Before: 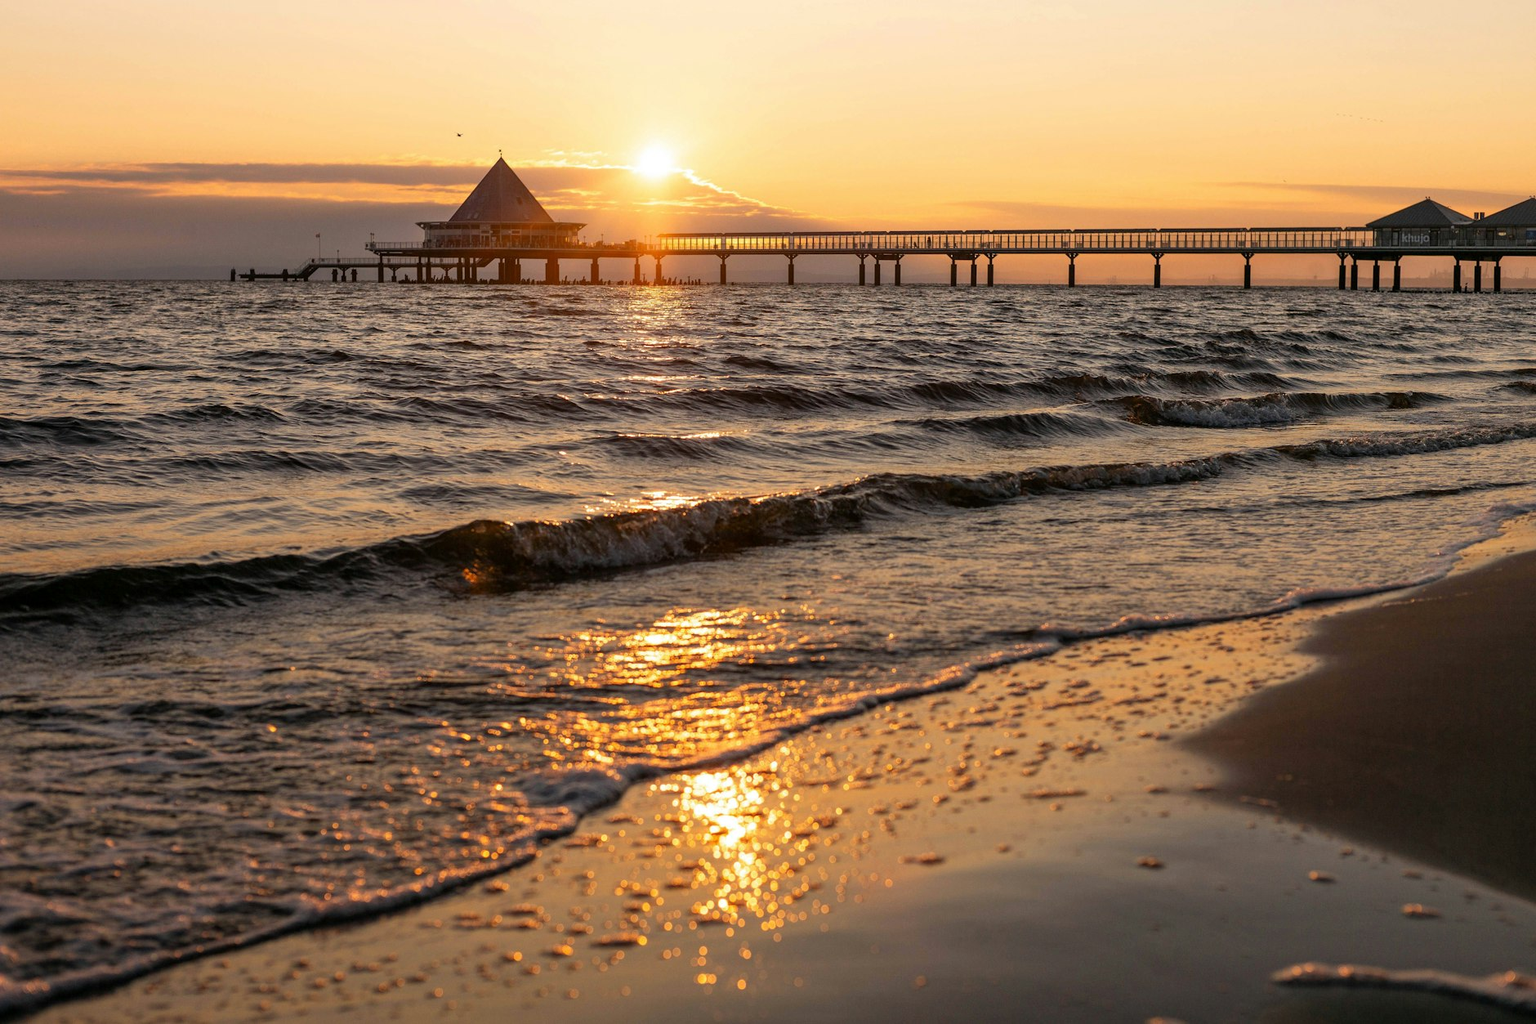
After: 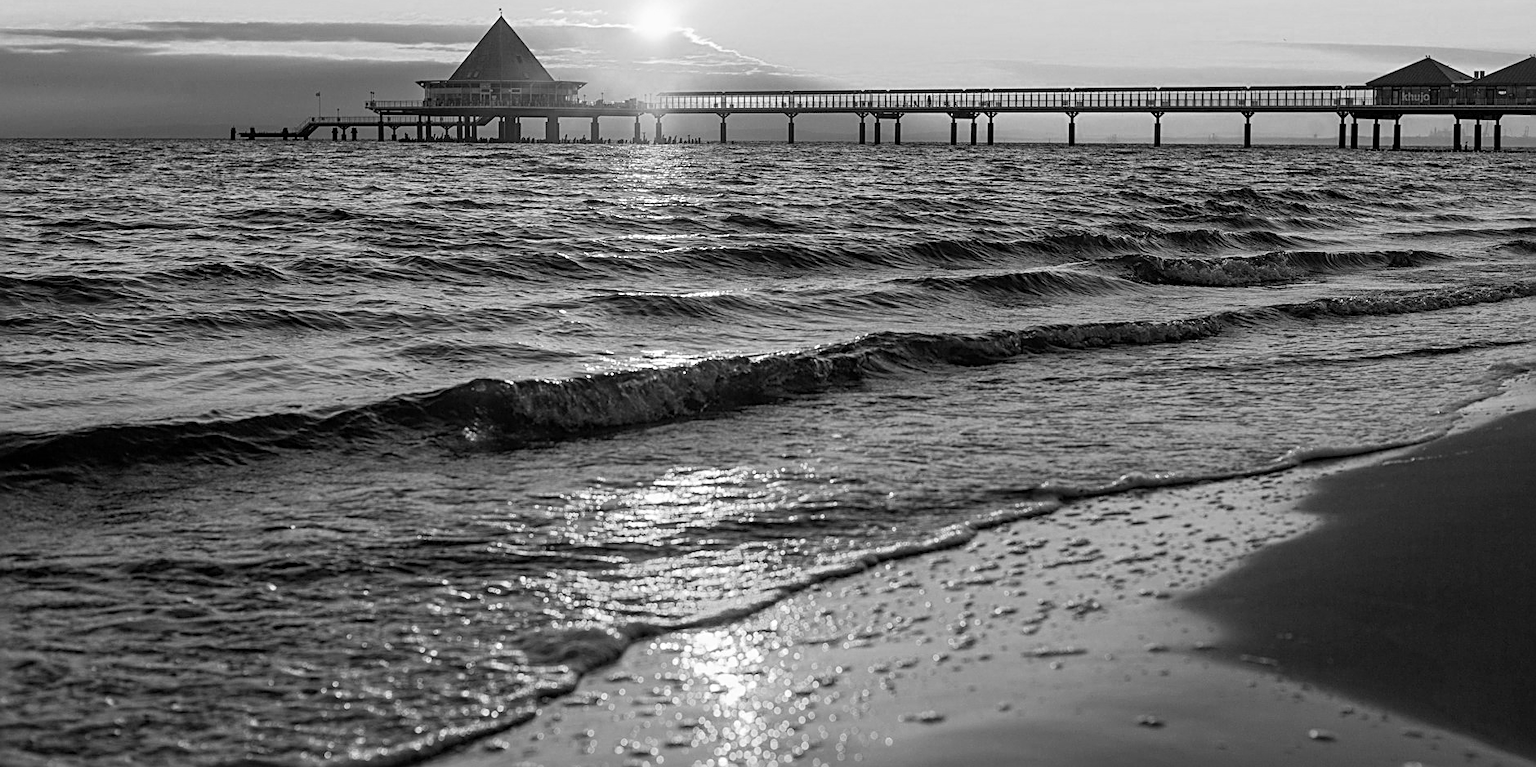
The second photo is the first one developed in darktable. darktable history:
crop: top 13.819%, bottom 11.169%
sharpen: radius 2.531, amount 0.628
white balance: red 0.924, blue 1.095
color zones: curves: ch0 [(0.004, 0.588) (0.116, 0.636) (0.259, 0.476) (0.423, 0.464) (0.75, 0.5)]; ch1 [(0, 0) (0.143, 0) (0.286, 0) (0.429, 0) (0.571, 0) (0.714, 0) (0.857, 0)]
